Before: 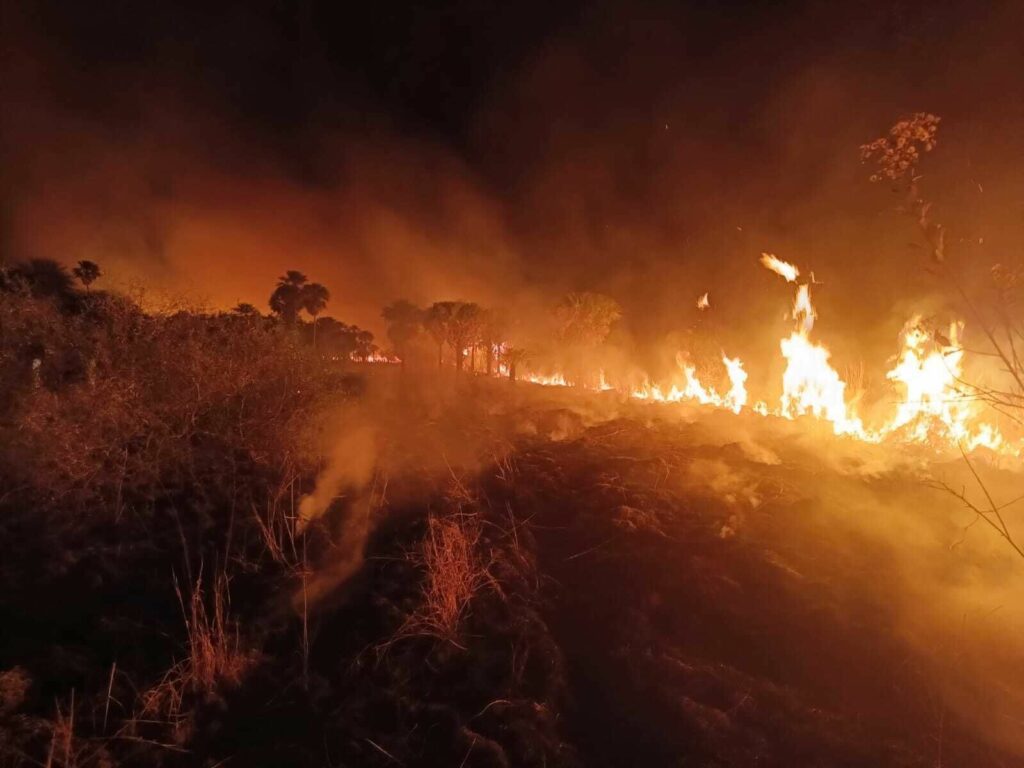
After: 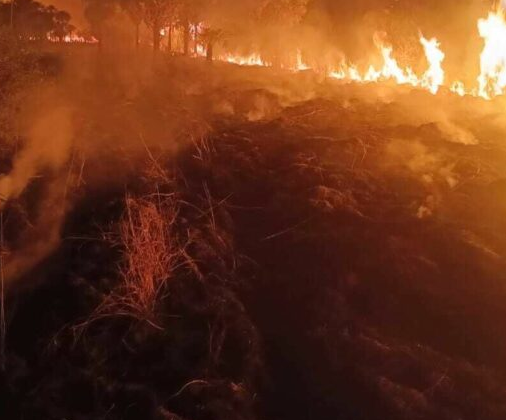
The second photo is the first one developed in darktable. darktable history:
crop: left 29.672%, top 41.786%, right 20.851%, bottom 3.487%
tone equalizer: on, module defaults
